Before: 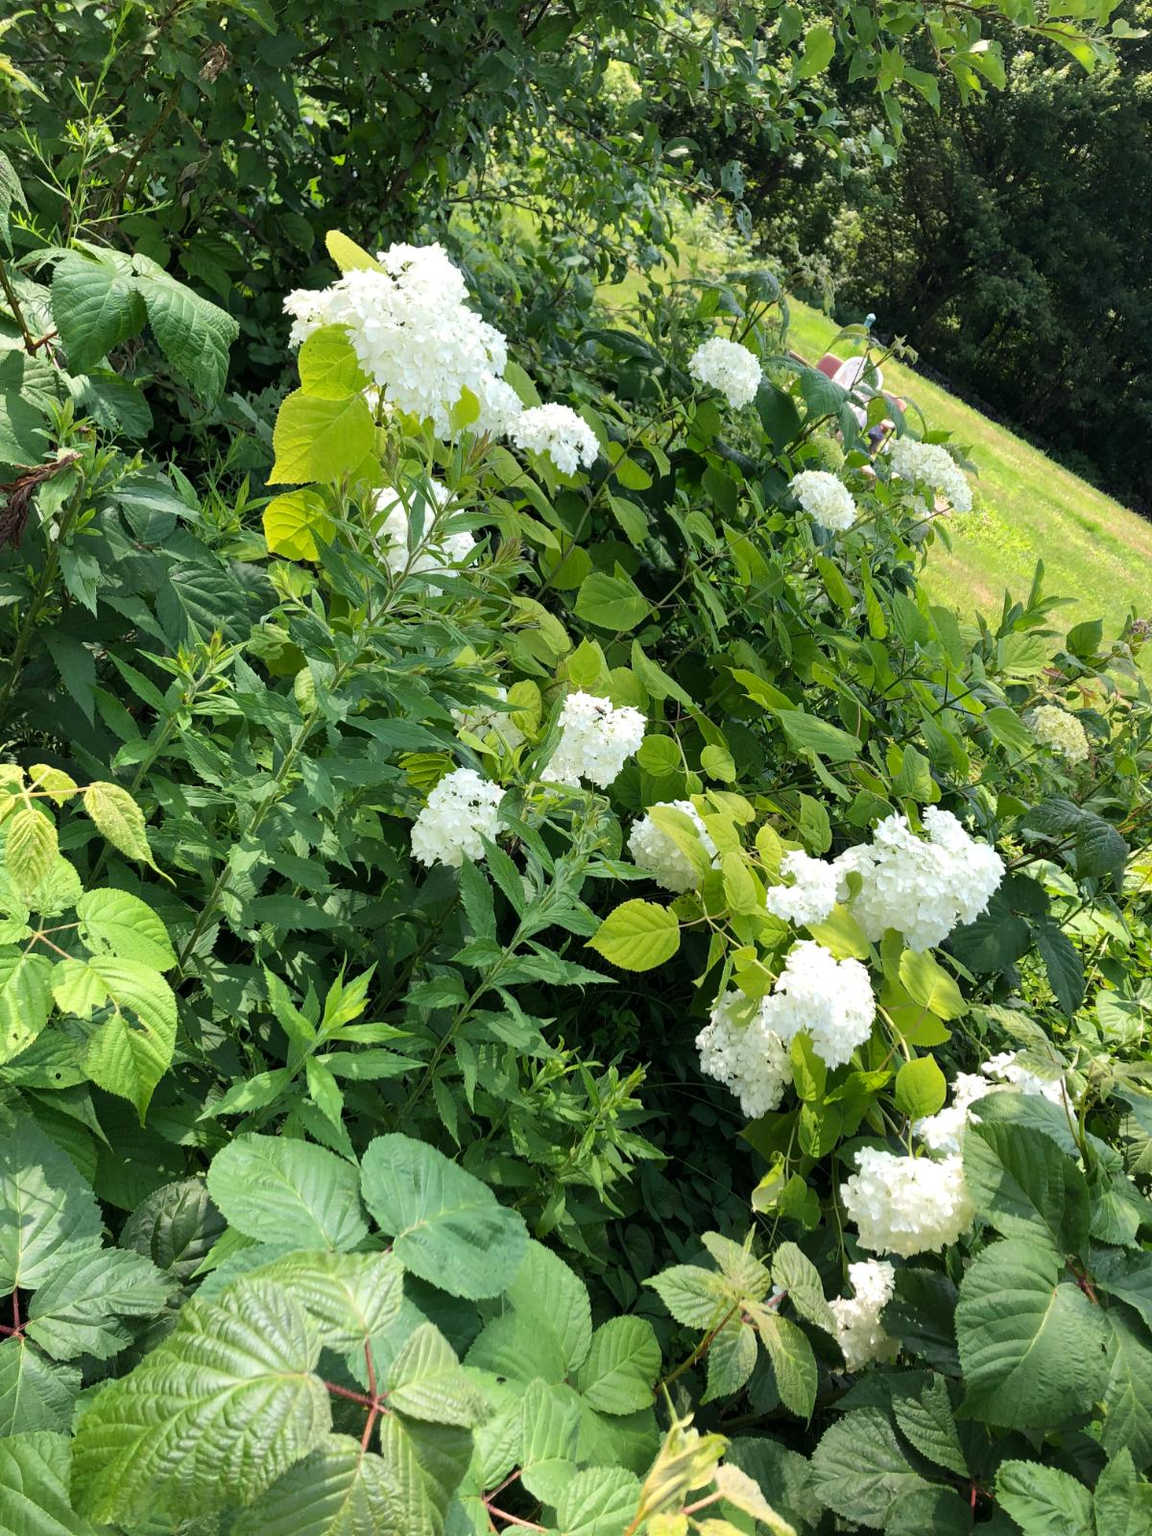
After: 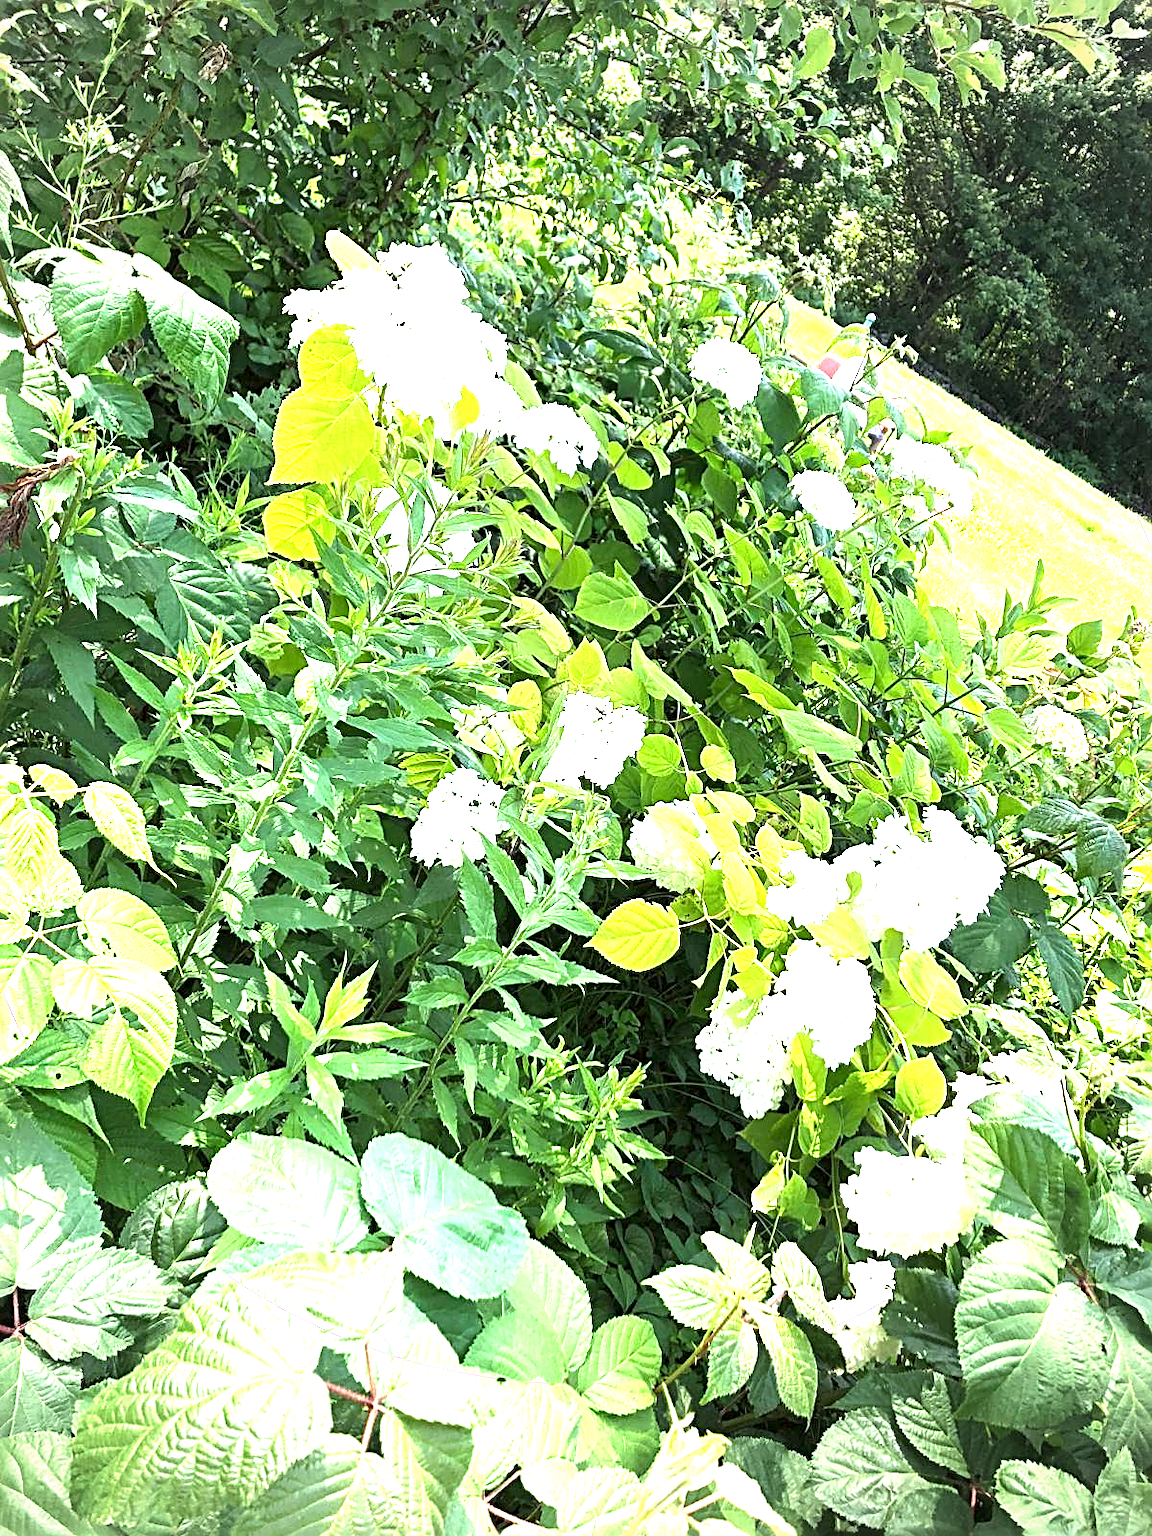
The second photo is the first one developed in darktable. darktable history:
exposure: black level correction 0, exposure 1.965 EV, compensate exposure bias true, compensate highlight preservation false
tone equalizer: -7 EV 0.116 EV, mask exposure compensation -0.492 EV
color correction: highlights a* -2.85, highlights b* -2.56, shadows a* 2.01, shadows b* 3
sharpen: radius 2.809, amount 0.716
local contrast: mode bilateral grid, contrast 9, coarseness 24, detail 115%, midtone range 0.2
vignetting: fall-off radius 61%, unbound false
